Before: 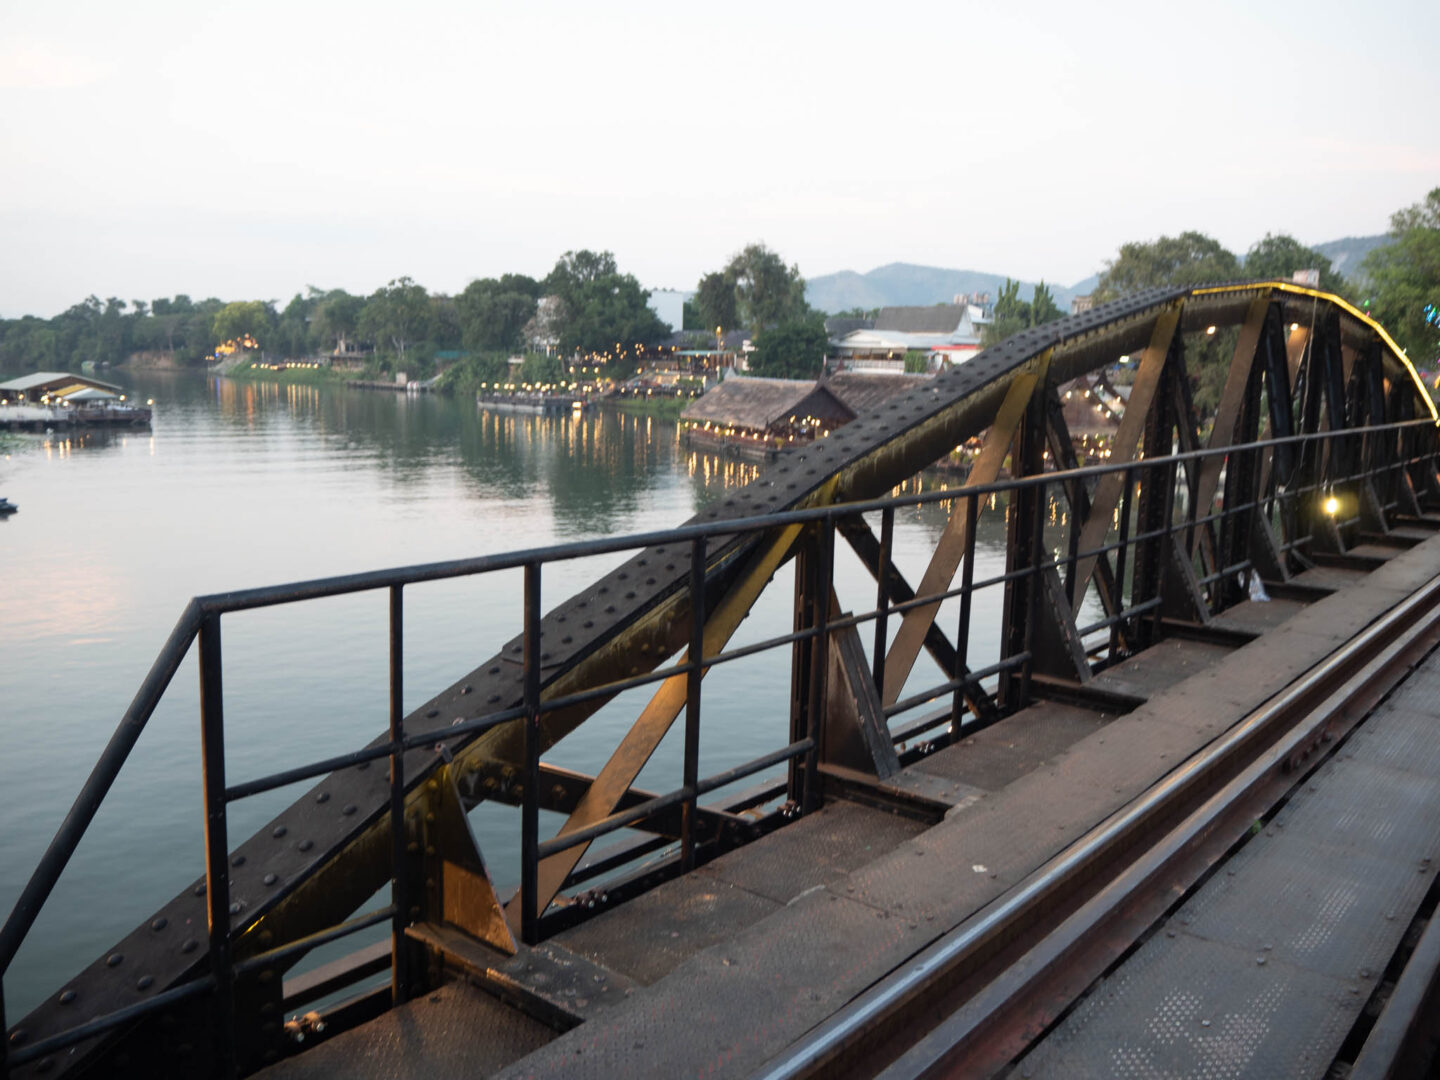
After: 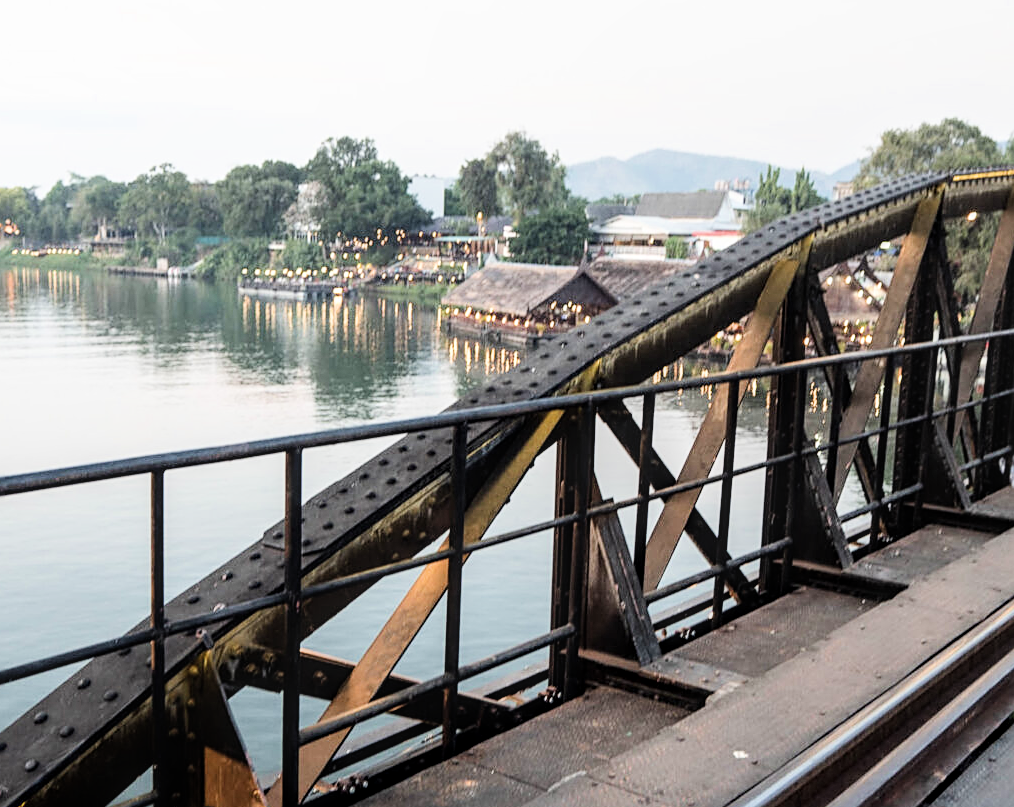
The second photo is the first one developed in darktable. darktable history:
tone equalizer: -8 EV -0.71 EV, -7 EV -0.719 EV, -6 EV -0.636 EV, -5 EV -0.402 EV, -3 EV 0.374 EV, -2 EV 0.6 EV, -1 EV 0.677 EV, +0 EV 0.754 EV, edges refinement/feathering 500, mask exposure compensation -1.57 EV, preserve details guided filter
filmic rgb: black relative exposure -7.65 EV, white relative exposure 4.56 EV, hardness 3.61
crop and rotate: left 16.651%, top 10.653%, right 12.924%, bottom 14.532%
exposure: black level correction 0, exposure 0.847 EV, compensate exposure bias true, compensate highlight preservation false
local contrast: on, module defaults
sharpen: on, module defaults
